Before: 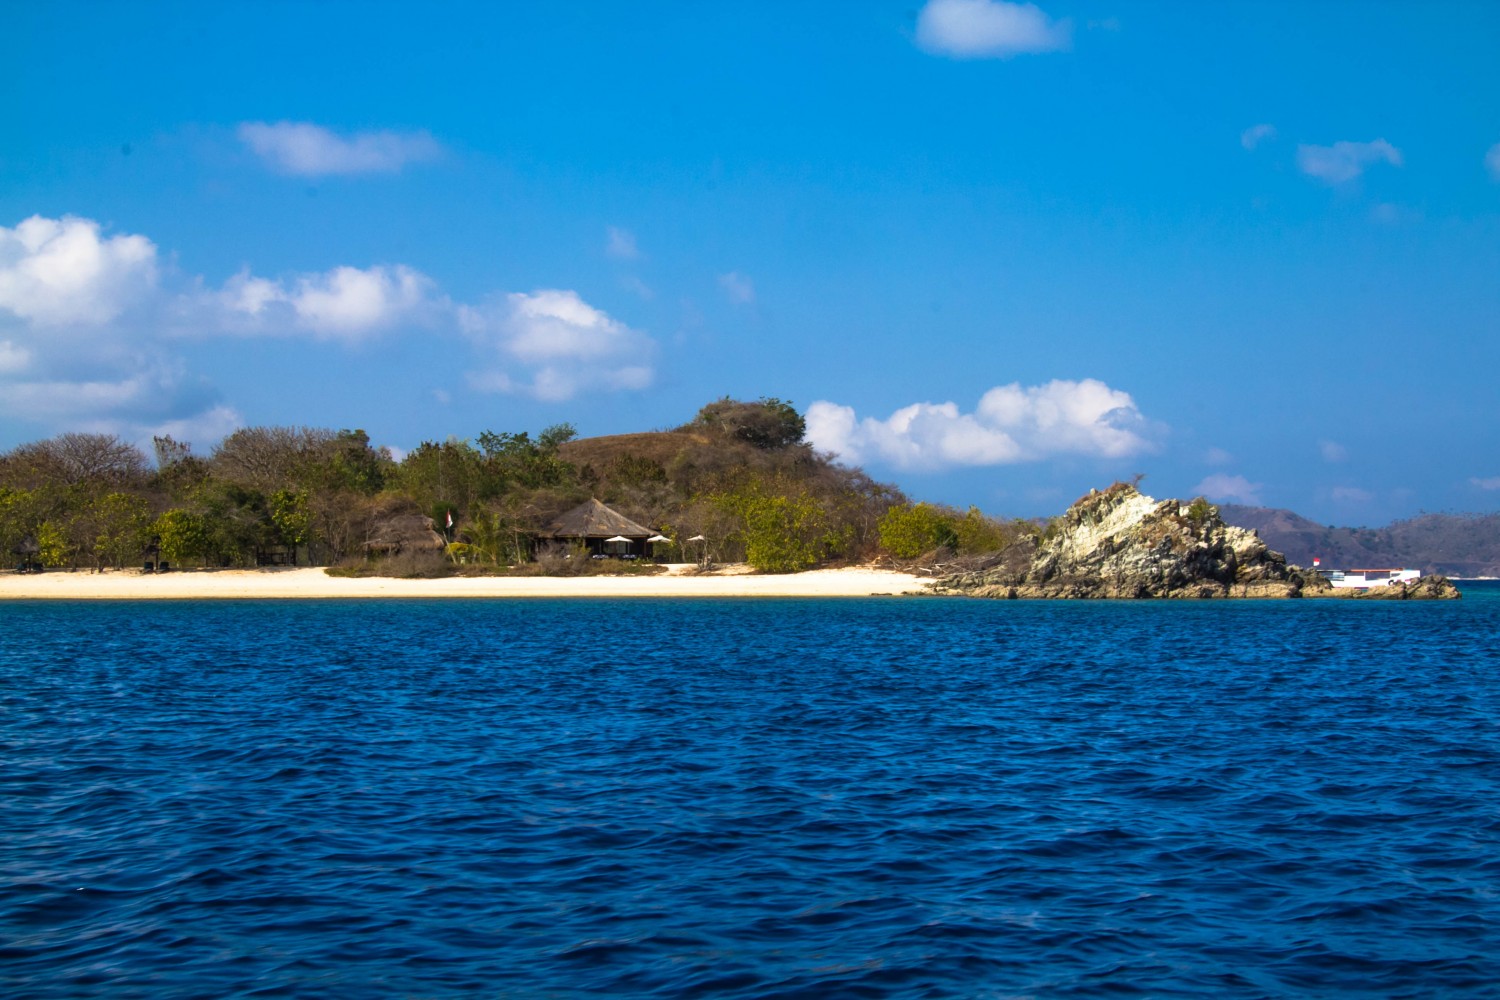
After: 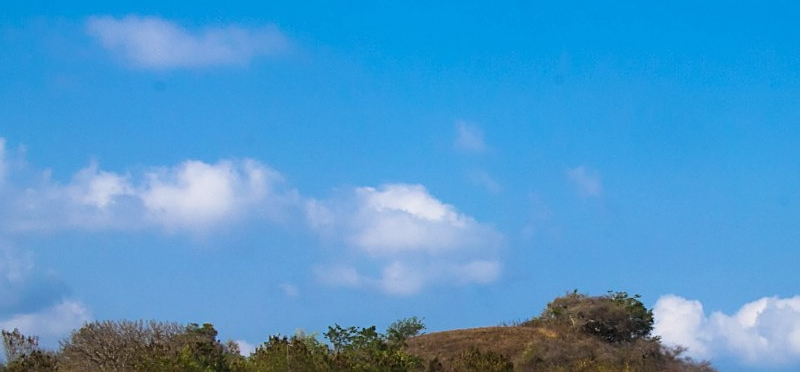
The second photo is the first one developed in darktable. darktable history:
sharpen: on, module defaults
crop: left 10.164%, top 10.692%, right 36.477%, bottom 52.067%
